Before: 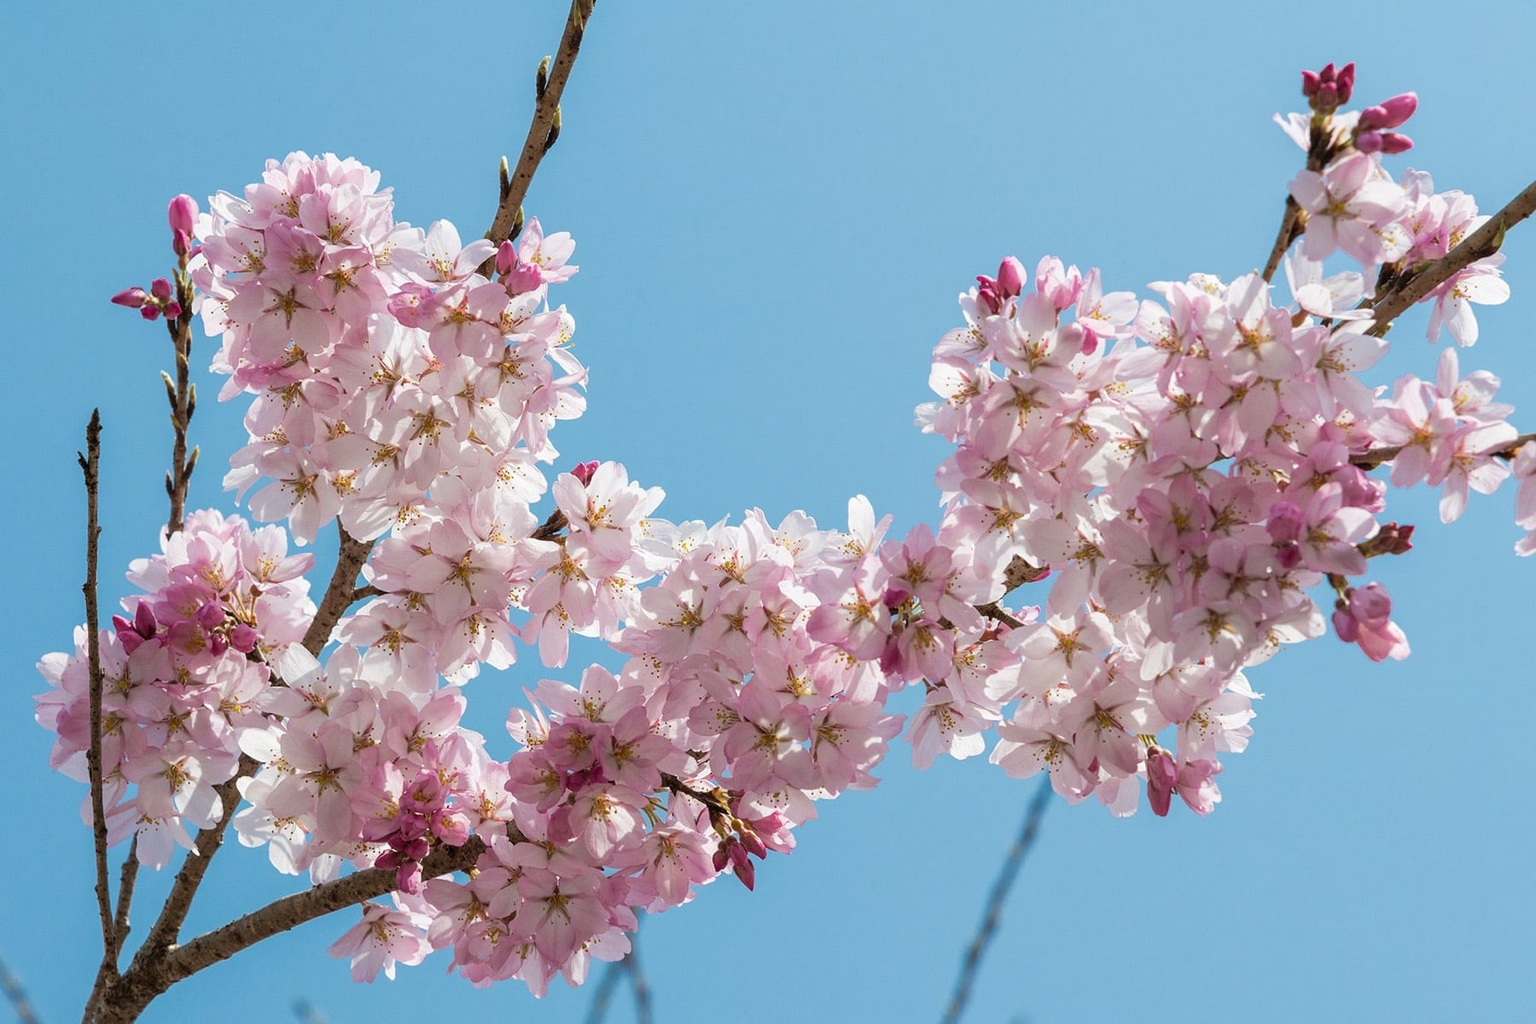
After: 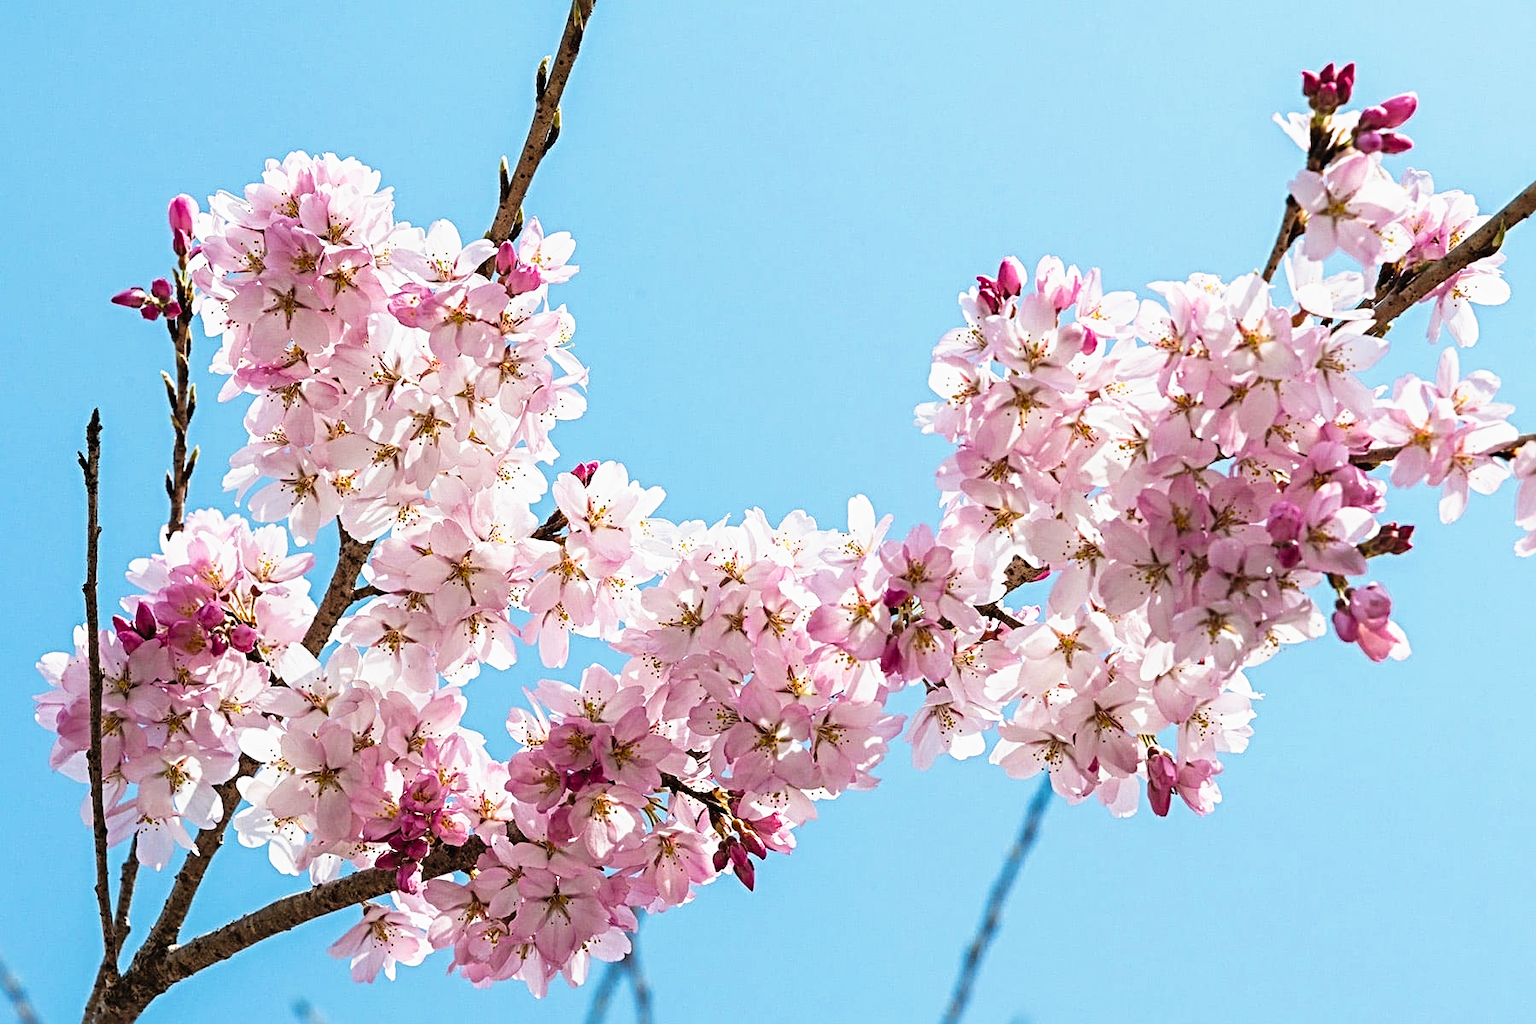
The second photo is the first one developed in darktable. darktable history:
sharpen: radius 4.85
tone curve: curves: ch0 [(0, 0.018) (0.162, 0.128) (0.434, 0.478) (0.667, 0.785) (0.819, 0.943) (1, 0.991)]; ch1 [(0, 0) (0.402, 0.36) (0.476, 0.449) (0.506, 0.505) (0.523, 0.518) (0.582, 0.586) (0.641, 0.668) (0.7, 0.741) (1, 1)]; ch2 [(0, 0) (0.416, 0.403) (0.483, 0.472) (0.503, 0.505) (0.521, 0.519) (0.547, 0.561) (0.597, 0.643) (0.699, 0.759) (0.997, 0.858)], preserve colors none
